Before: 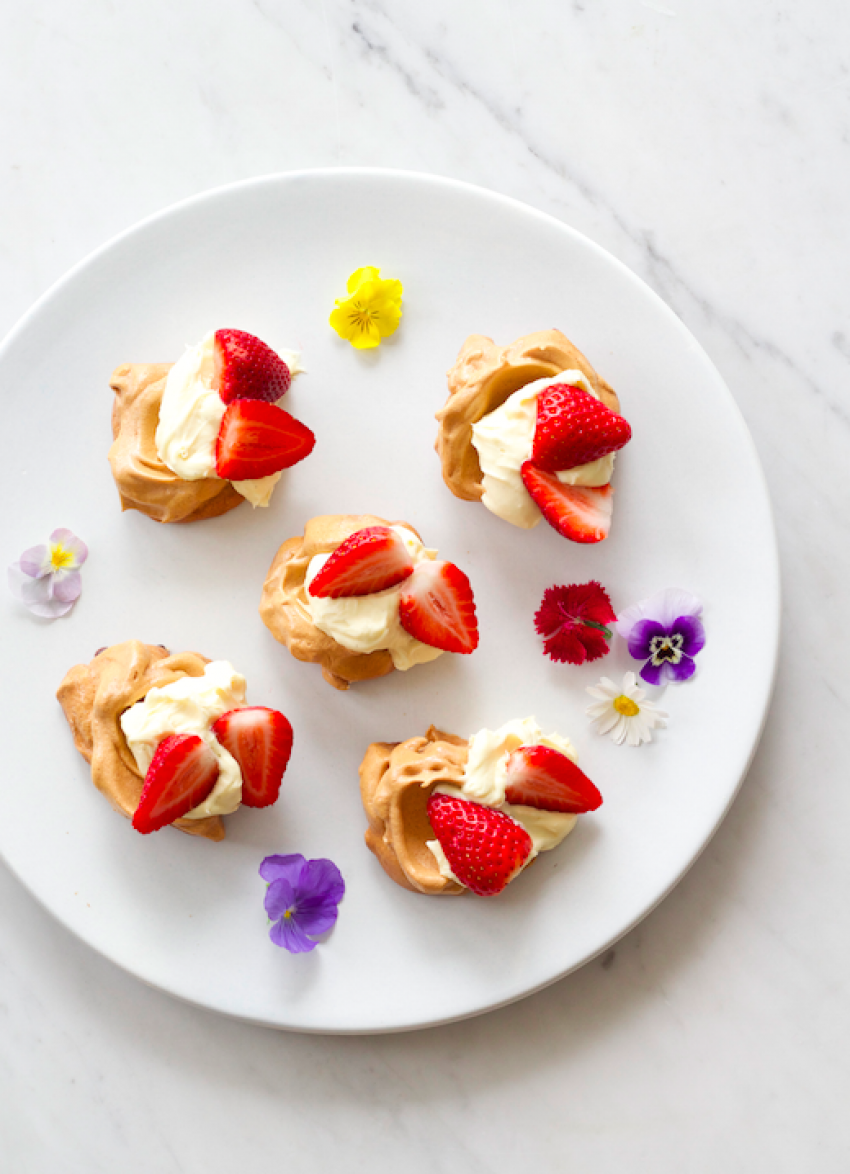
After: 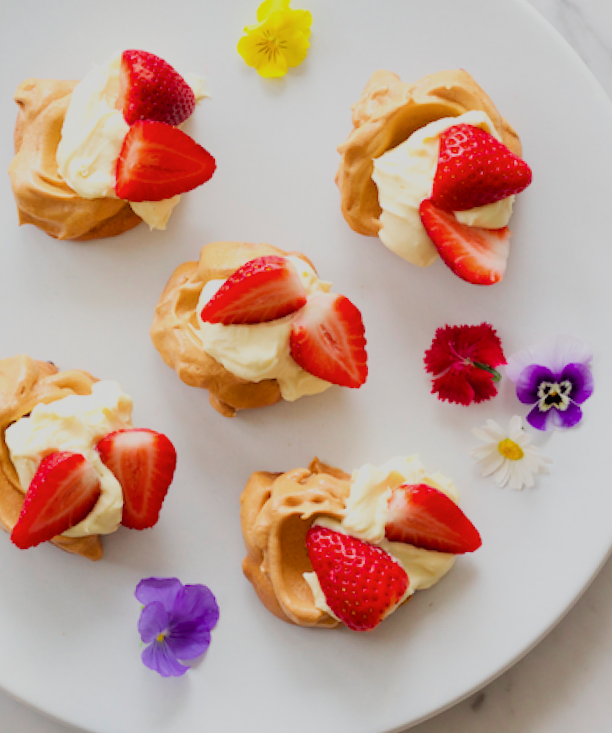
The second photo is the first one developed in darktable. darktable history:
crop and rotate: angle -3.37°, left 9.79%, top 20.73%, right 12.42%, bottom 11.82%
filmic rgb: black relative exposure -7.65 EV, white relative exposure 4.56 EV, hardness 3.61, color science v6 (2022)
exposure: black level correction 0.005, exposure 0.001 EV, compensate highlight preservation false
color balance rgb: on, module defaults
